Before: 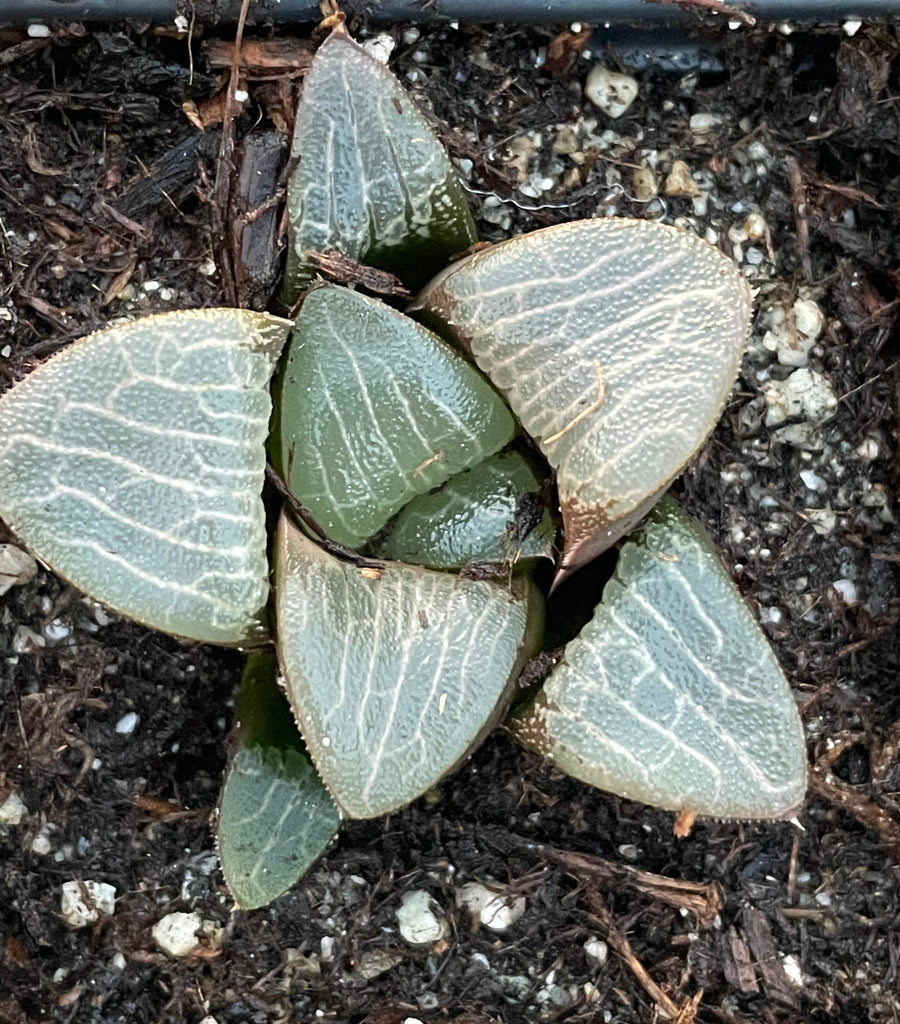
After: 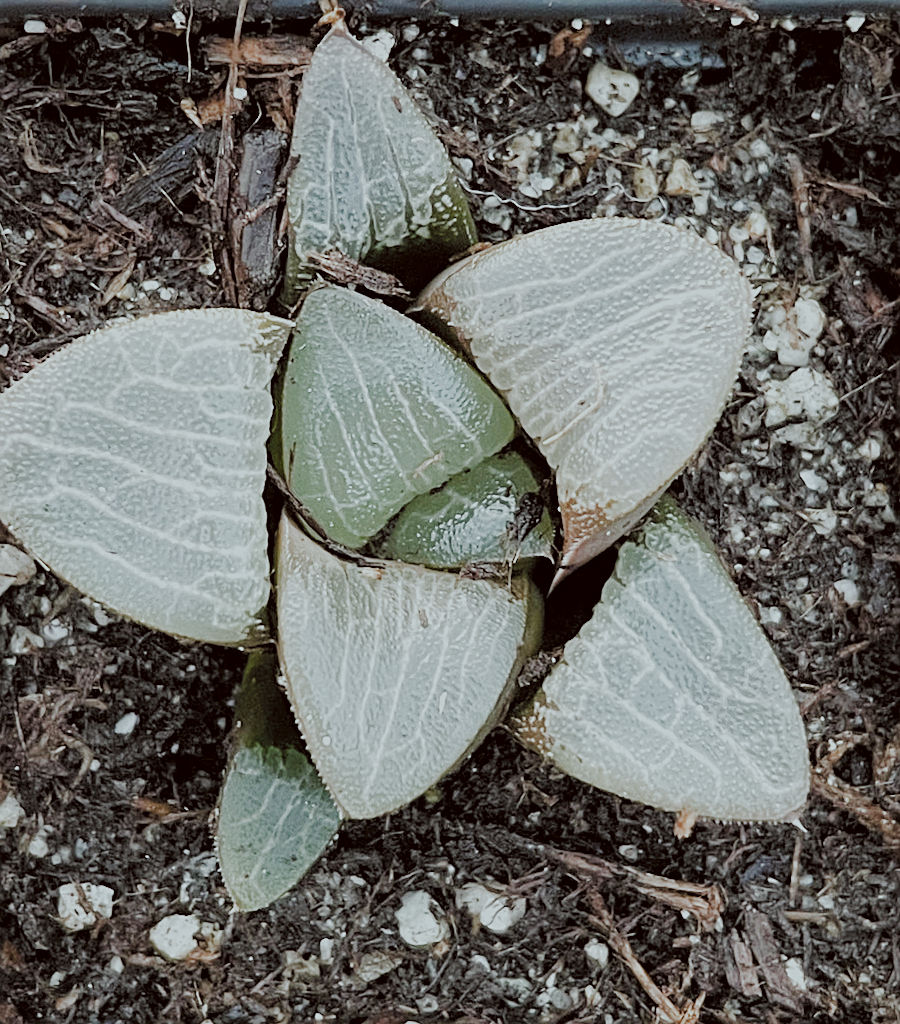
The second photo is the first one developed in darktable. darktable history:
sharpen: on, module defaults
filmic: grey point source 12.14, black point source -8.11, white point source 5.29, grey point target 18, white point target 100, output power 2.2, latitude stops 2, contrast 1.5, saturation 100, global saturation 100
lens correction: scale 1, crop 1.52, focal 18.3, aperture 7.1, distance 1000, camera "GR", lens "Ricoh GR & compatibles"
color correction: highlights a* -4.98, highlights b* -3.76, shadows a* 3.83, shadows b* 4.08
